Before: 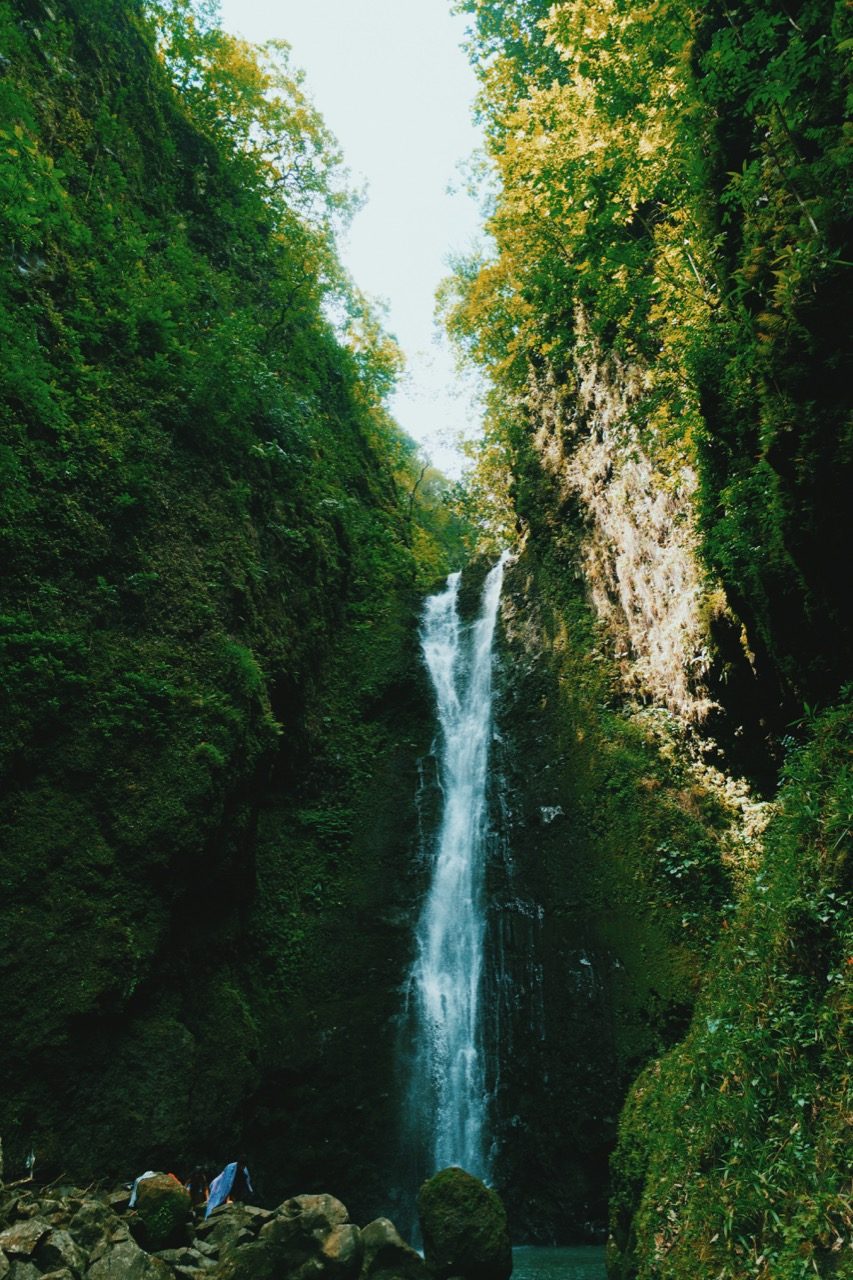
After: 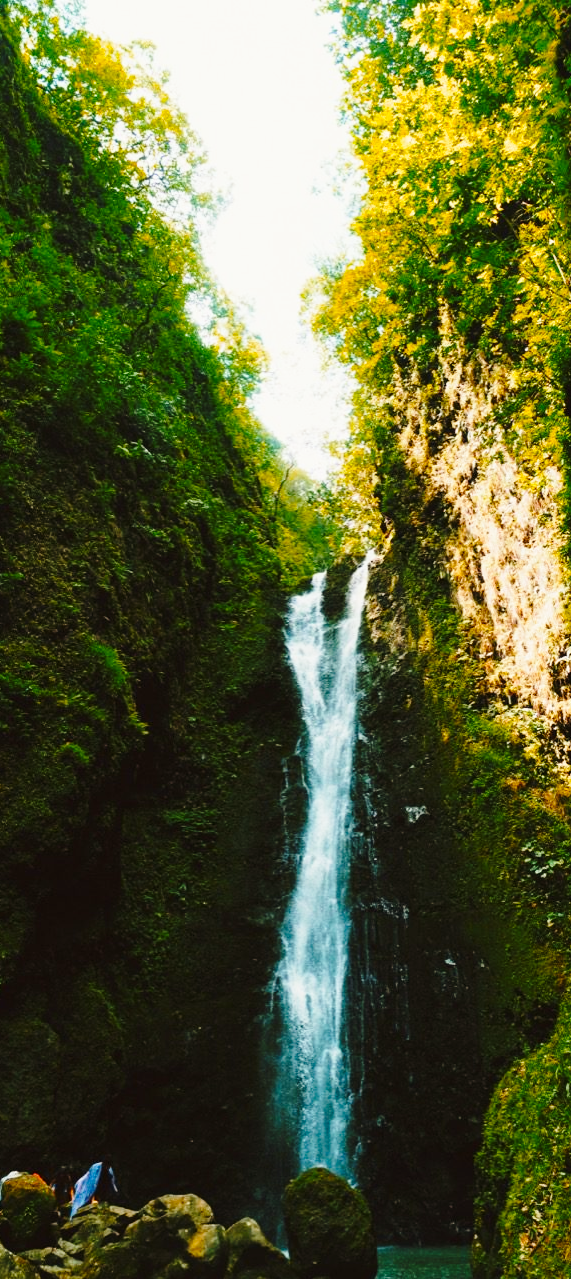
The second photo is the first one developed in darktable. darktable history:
color balance rgb: shadows lift › luminance -9.223%, power › chroma 1.566%, power › hue 26.63°, highlights gain › chroma 1.74%, highlights gain › hue 55.25°, perceptual saturation grading › global saturation 19.301%, perceptual brilliance grading › global brilliance -1.632%, perceptual brilliance grading › highlights -1.374%, perceptual brilliance grading › mid-tones -0.555%, perceptual brilliance grading › shadows -0.872%, global vibrance 20%
base curve: curves: ch0 [(0, 0) (0.028, 0.03) (0.121, 0.232) (0.46, 0.748) (0.859, 0.968) (1, 1)], preserve colors none
levels: mode automatic, levels [0.182, 0.542, 0.902]
crop and rotate: left 15.969%, right 17.048%
